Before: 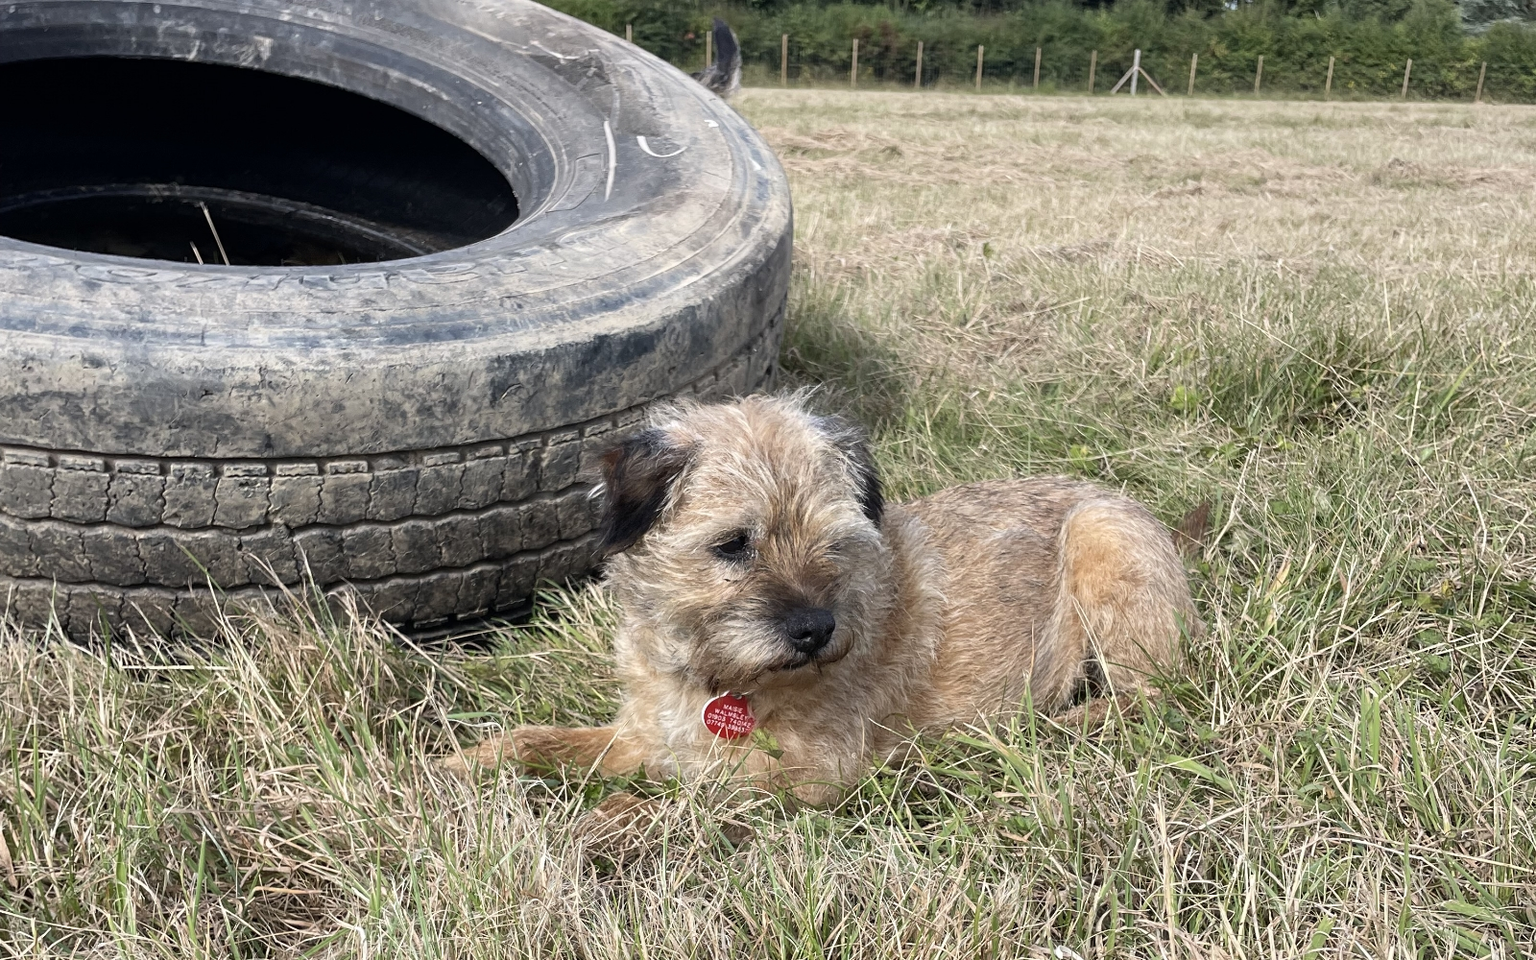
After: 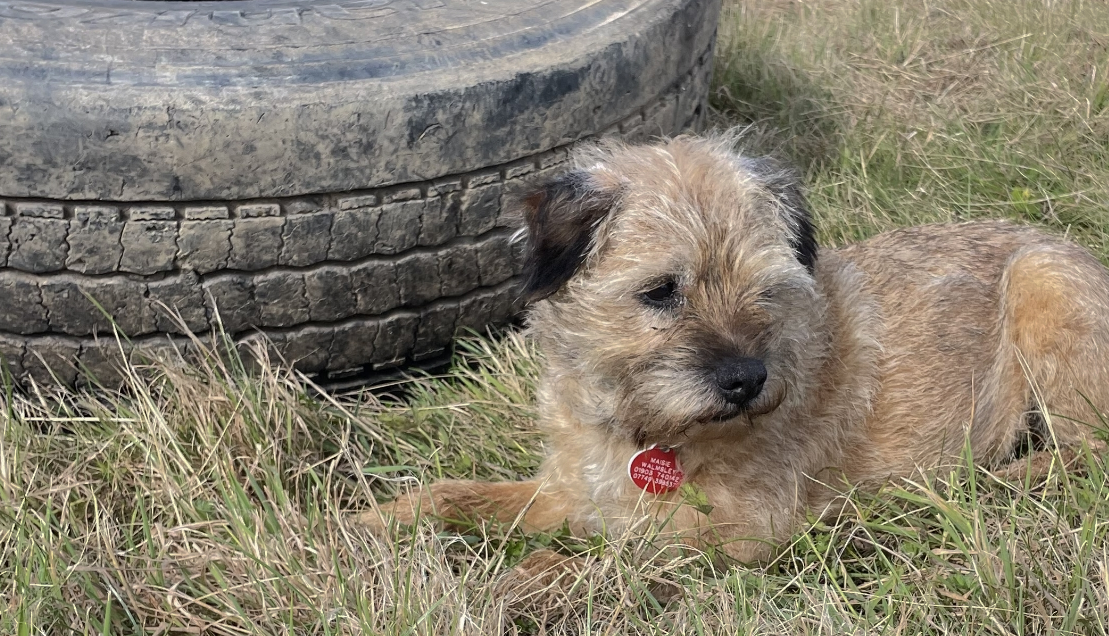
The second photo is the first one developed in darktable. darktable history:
shadows and highlights: shadows -19.91, highlights -73.15
crop: left 6.488%, top 27.668%, right 24.183%, bottom 8.656%
